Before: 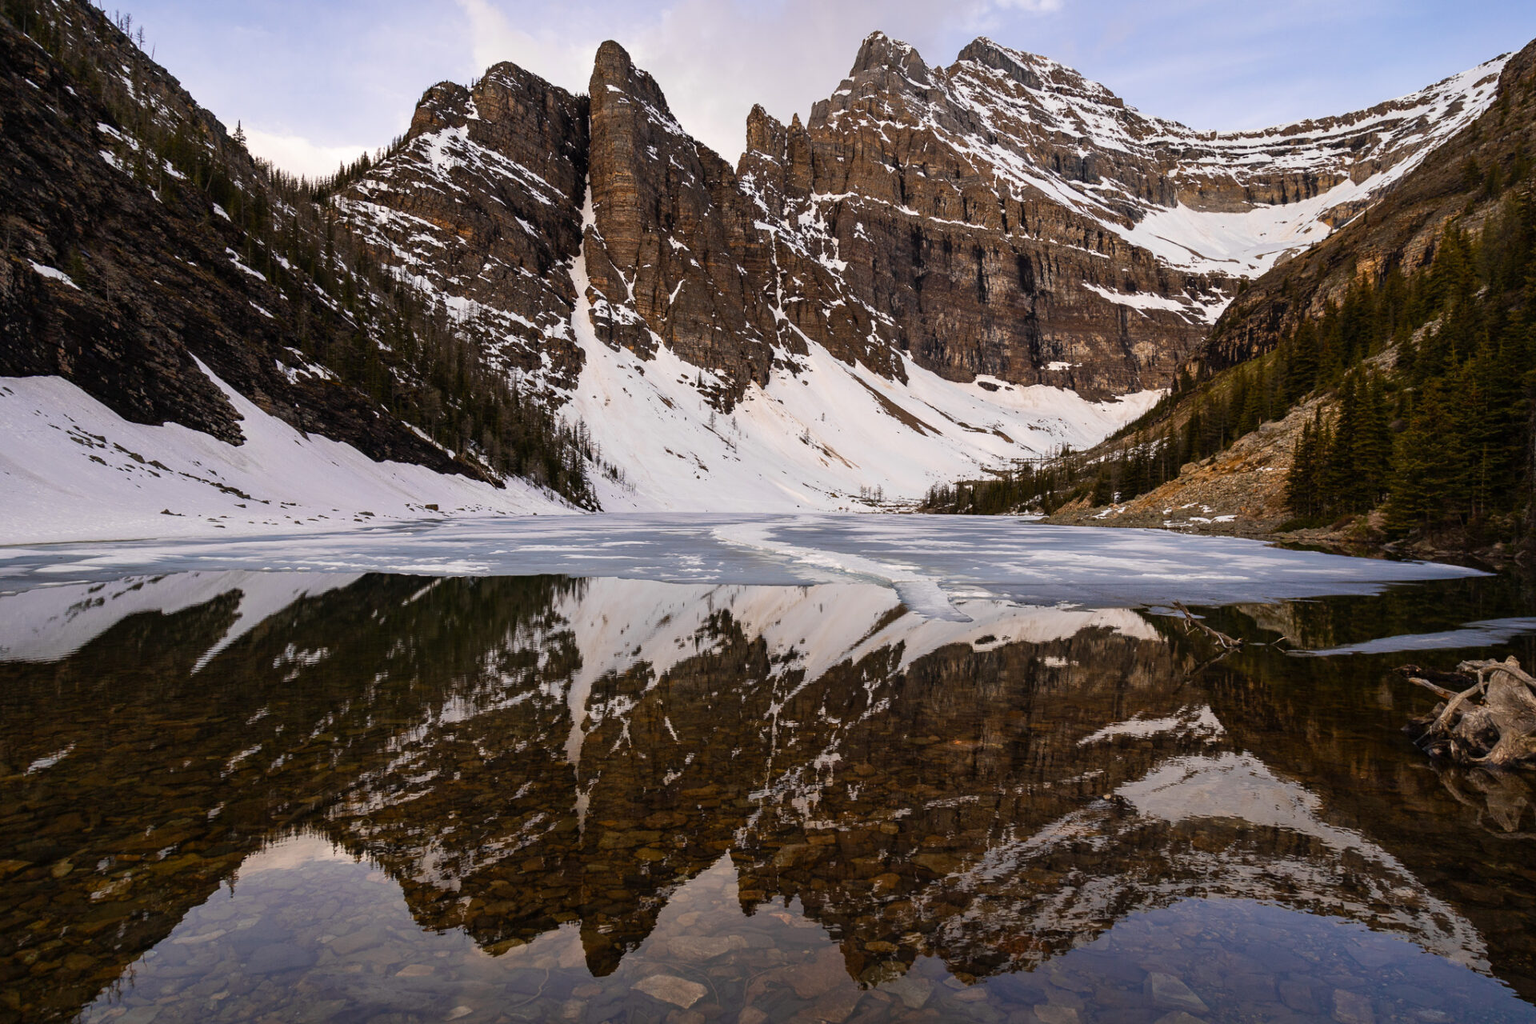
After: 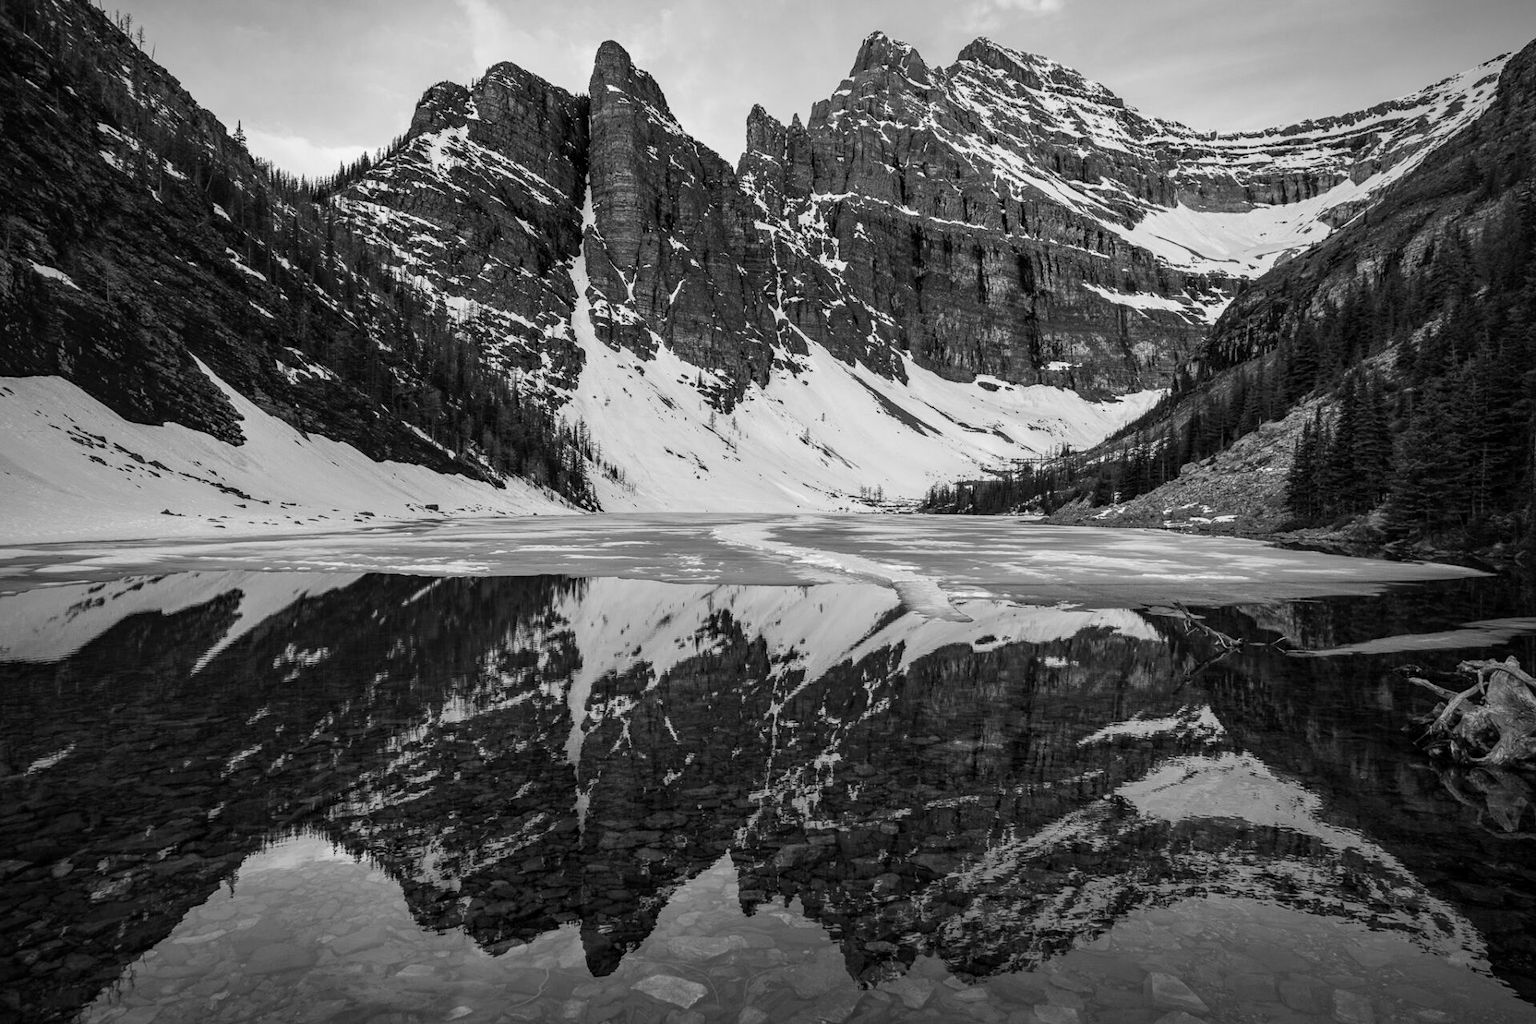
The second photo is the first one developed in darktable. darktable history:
monochrome: on, module defaults
vignetting: fall-off start 74.49%, fall-off radius 65.9%, brightness -0.628, saturation -0.68
local contrast: on, module defaults
